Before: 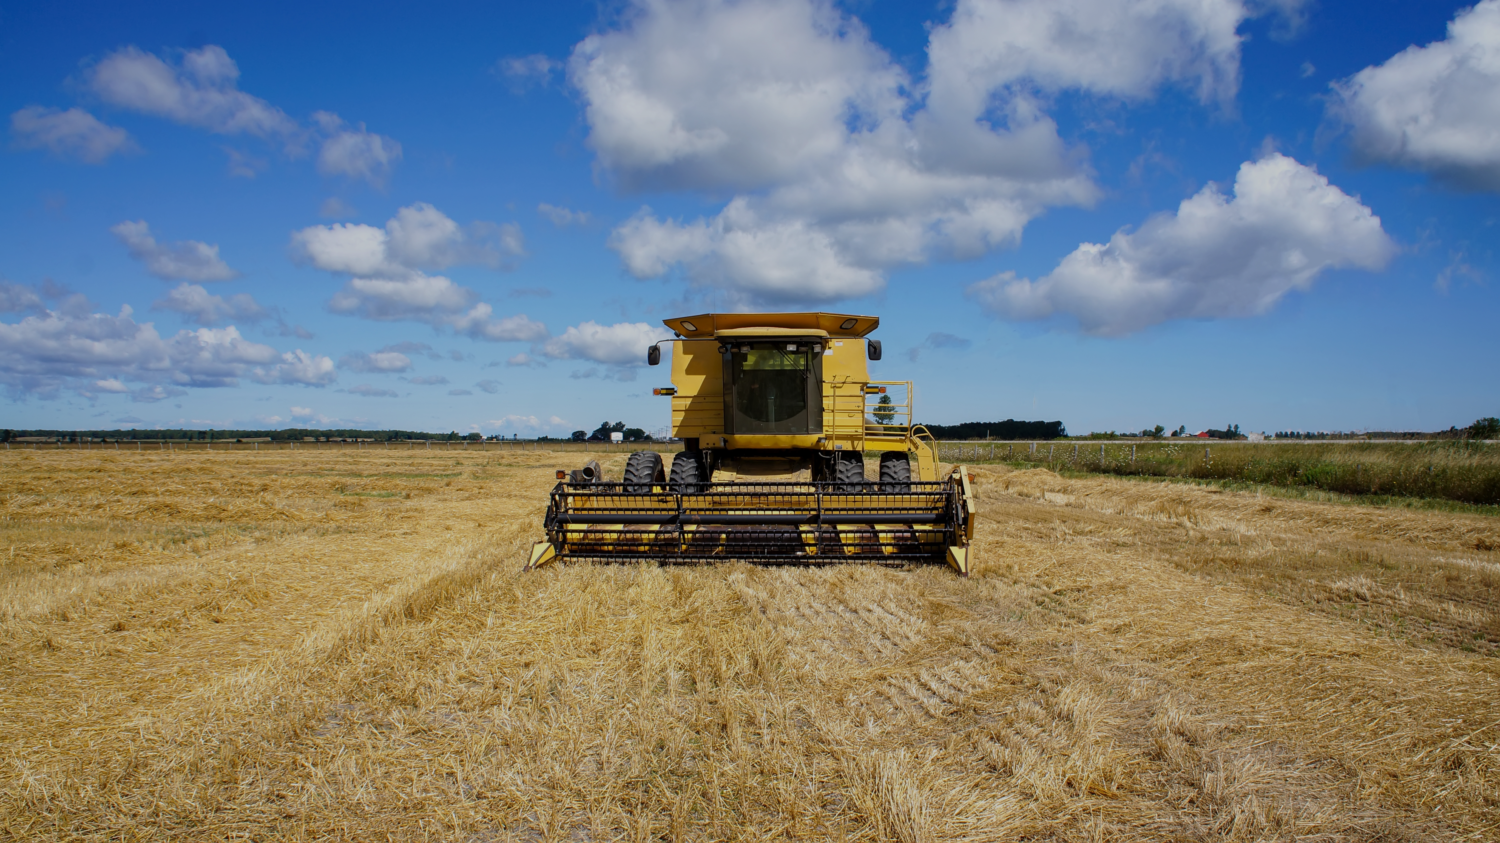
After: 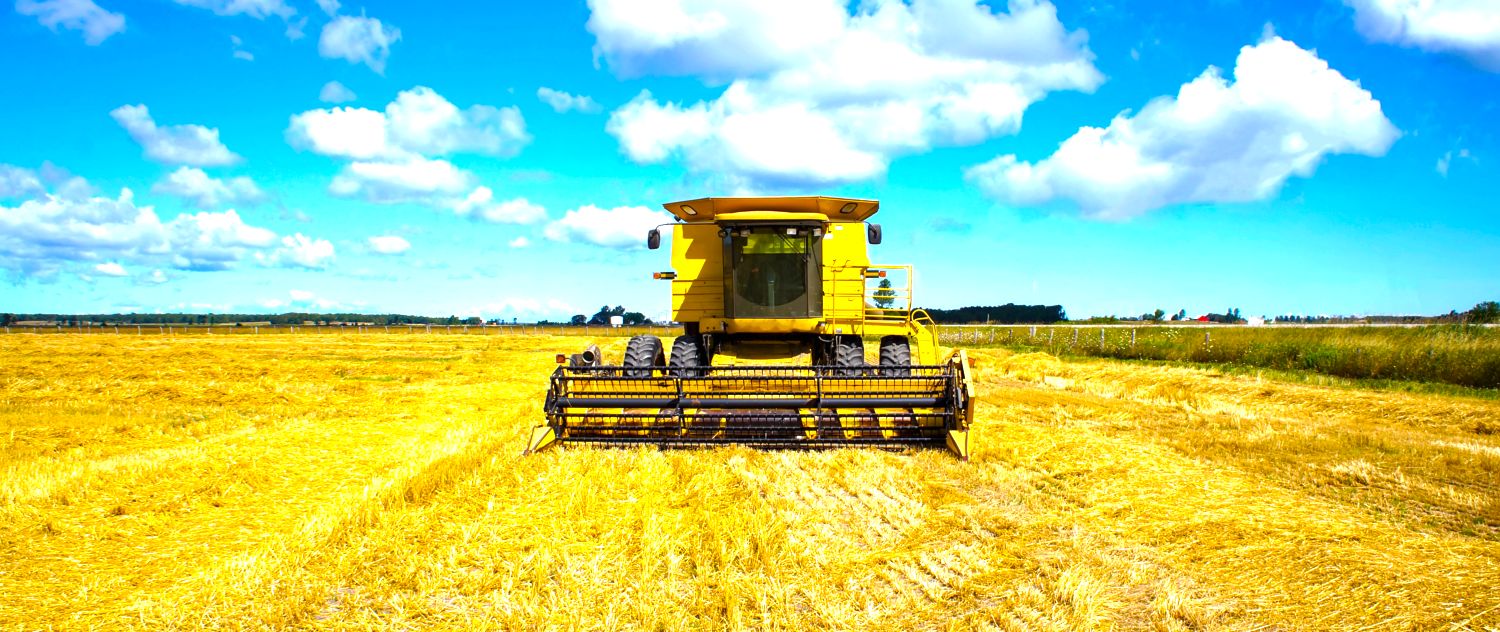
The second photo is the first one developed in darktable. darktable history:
crop: top 13.819%, bottom 11.169%
color balance rgb: linear chroma grading › global chroma 10%, perceptual saturation grading › global saturation 40%, perceptual brilliance grading › global brilliance 30%, global vibrance 20%
exposure: black level correction 0, exposure 0.7 EV, compensate exposure bias true, compensate highlight preservation false
